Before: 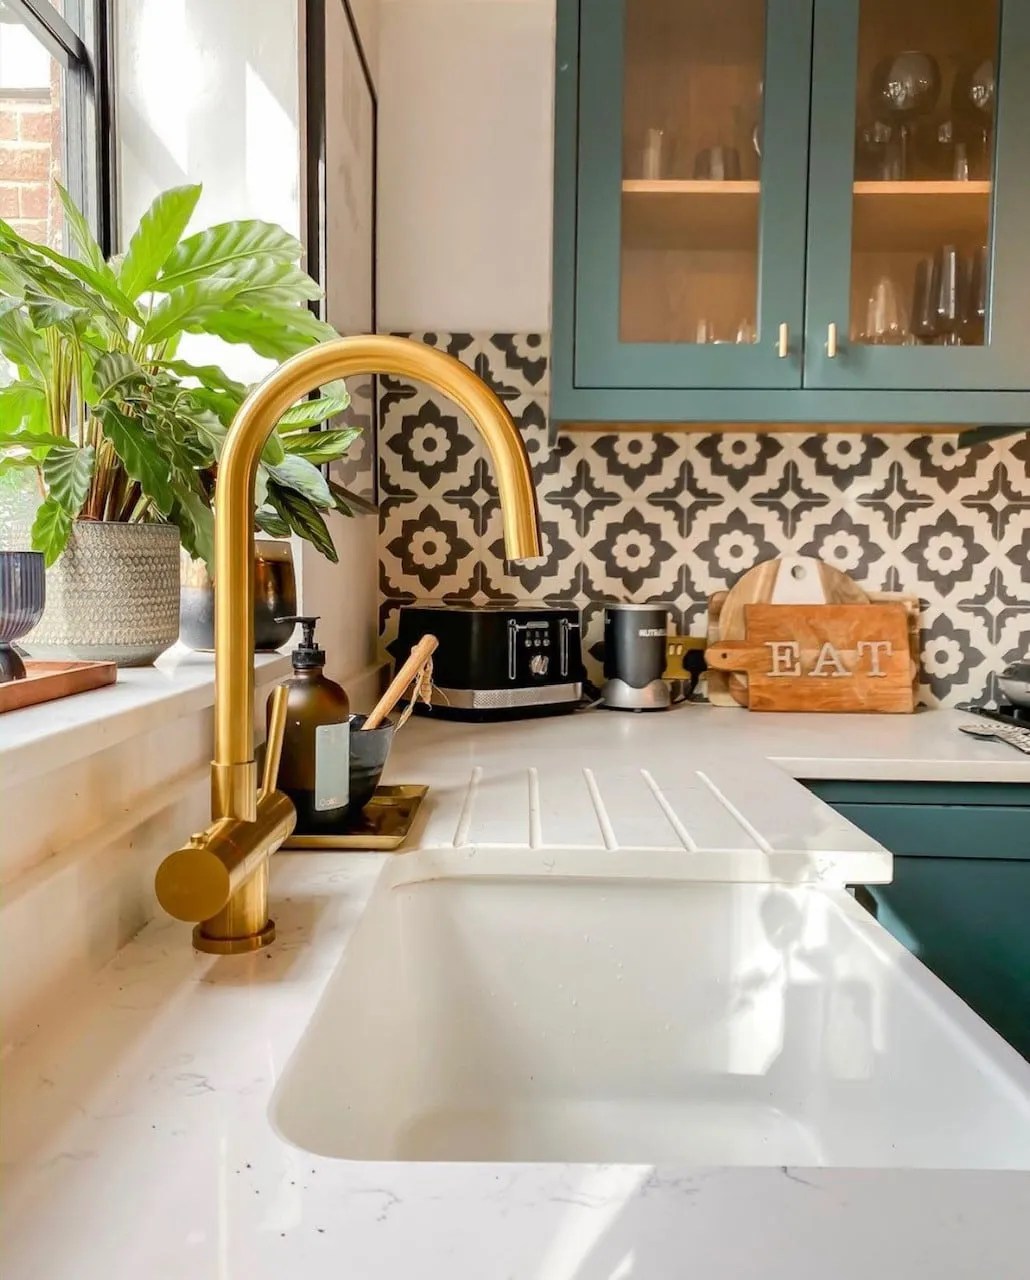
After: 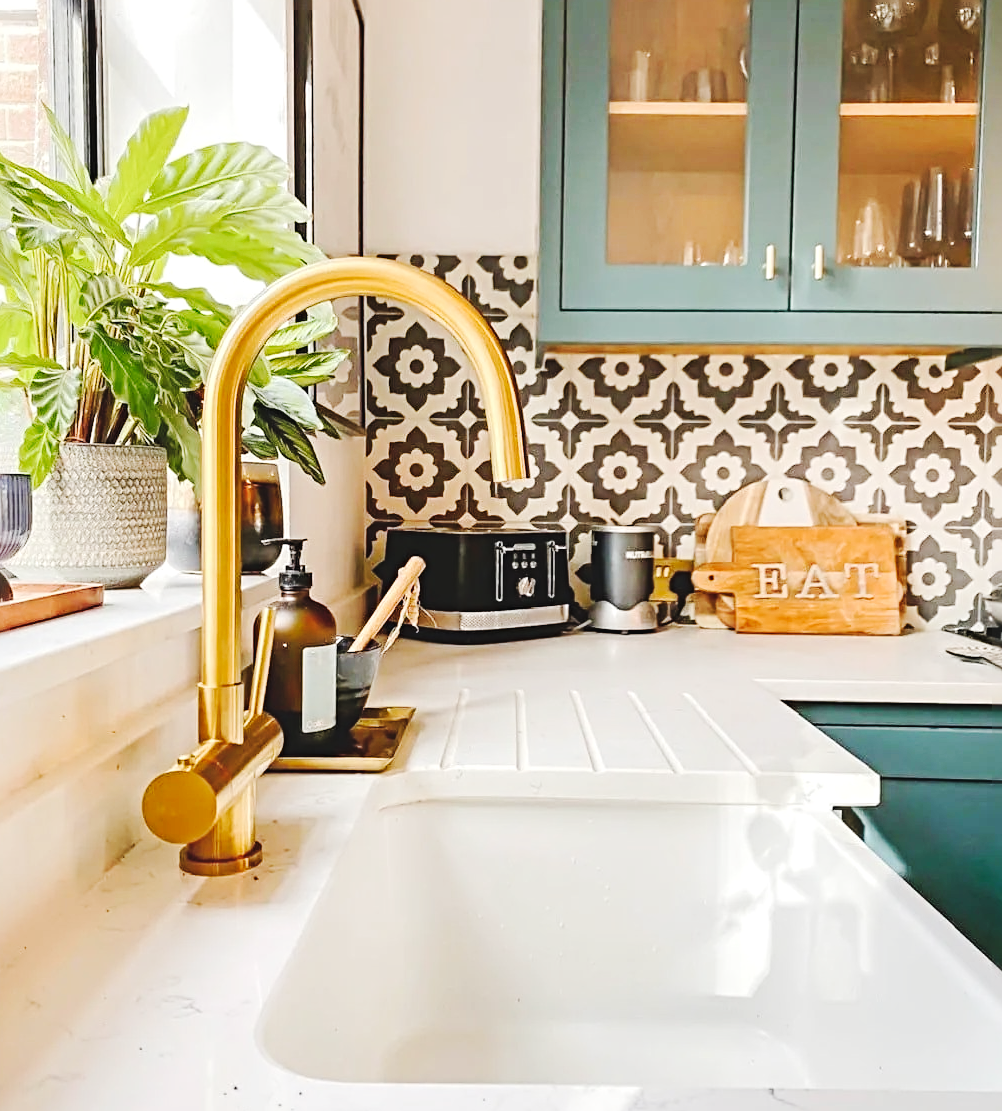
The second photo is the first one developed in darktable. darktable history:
tone curve: curves: ch0 [(0, 0.026) (0.146, 0.158) (0.272, 0.34) (0.453, 0.627) (0.687, 0.829) (1, 1)], preserve colors none
exposure: black level correction -0.008, exposure 0.067 EV, compensate highlight preservation false
sharpen: radius 3.967
crop: left 1.335%, top 6.132%, right 1.339%, bottom 7.018%
